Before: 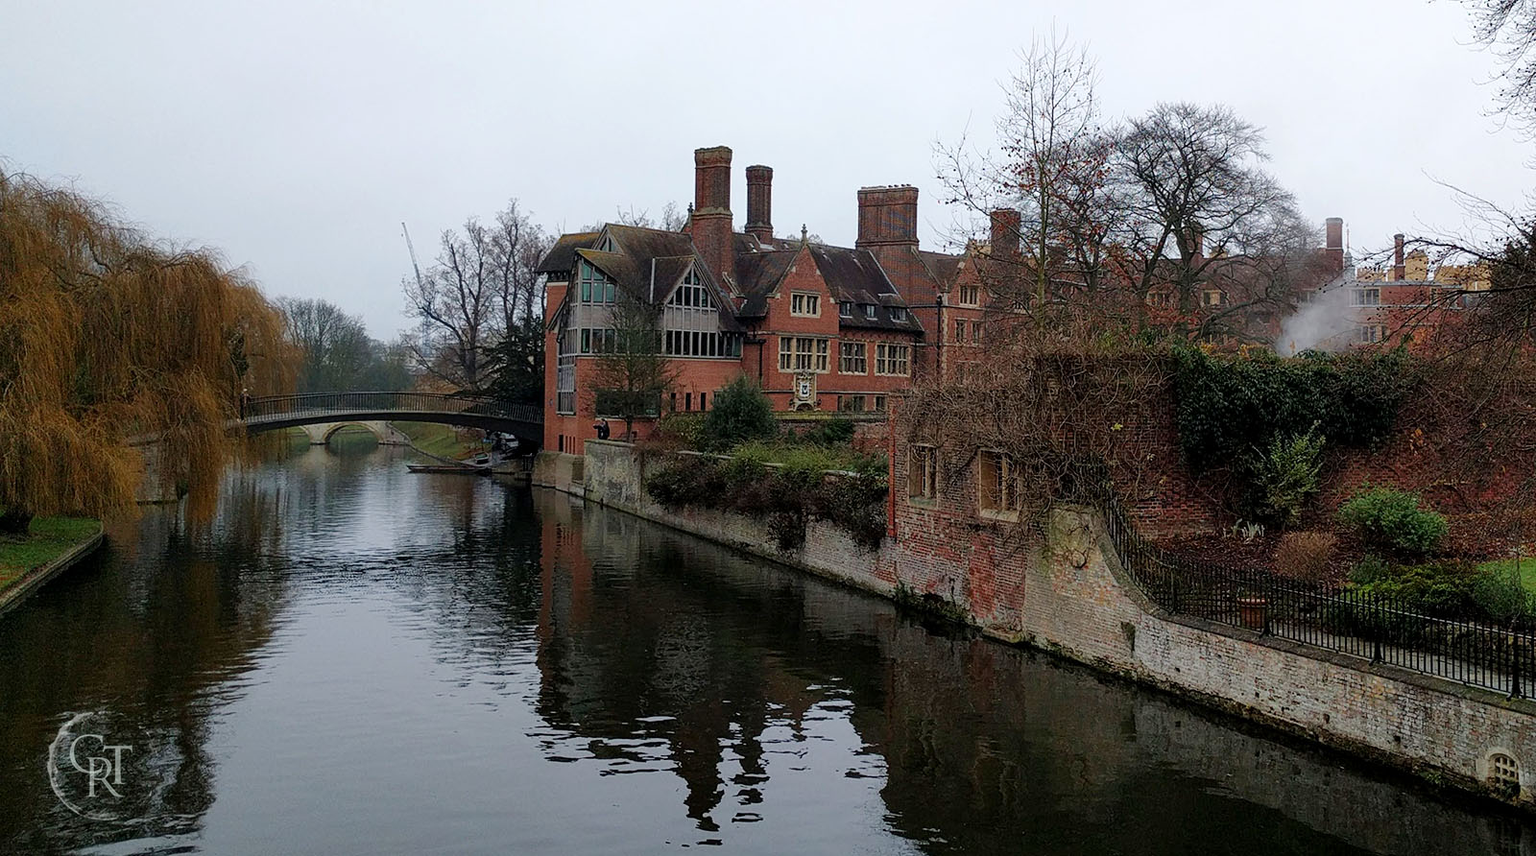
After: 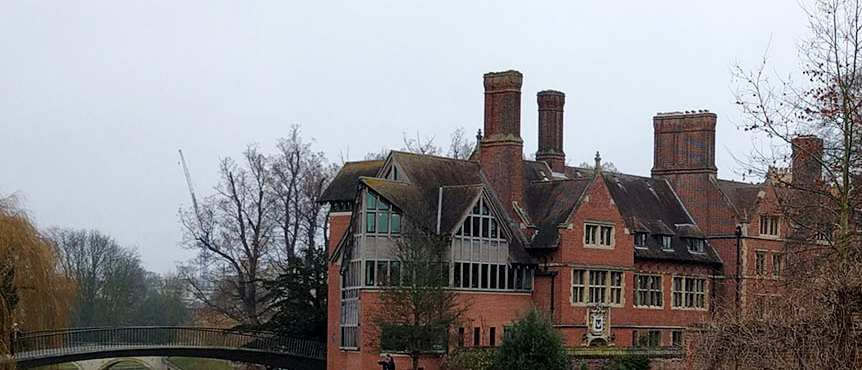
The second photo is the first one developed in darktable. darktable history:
crop: left 15.004%, top 9.282%, right 31.058%, bottom 49.16%
